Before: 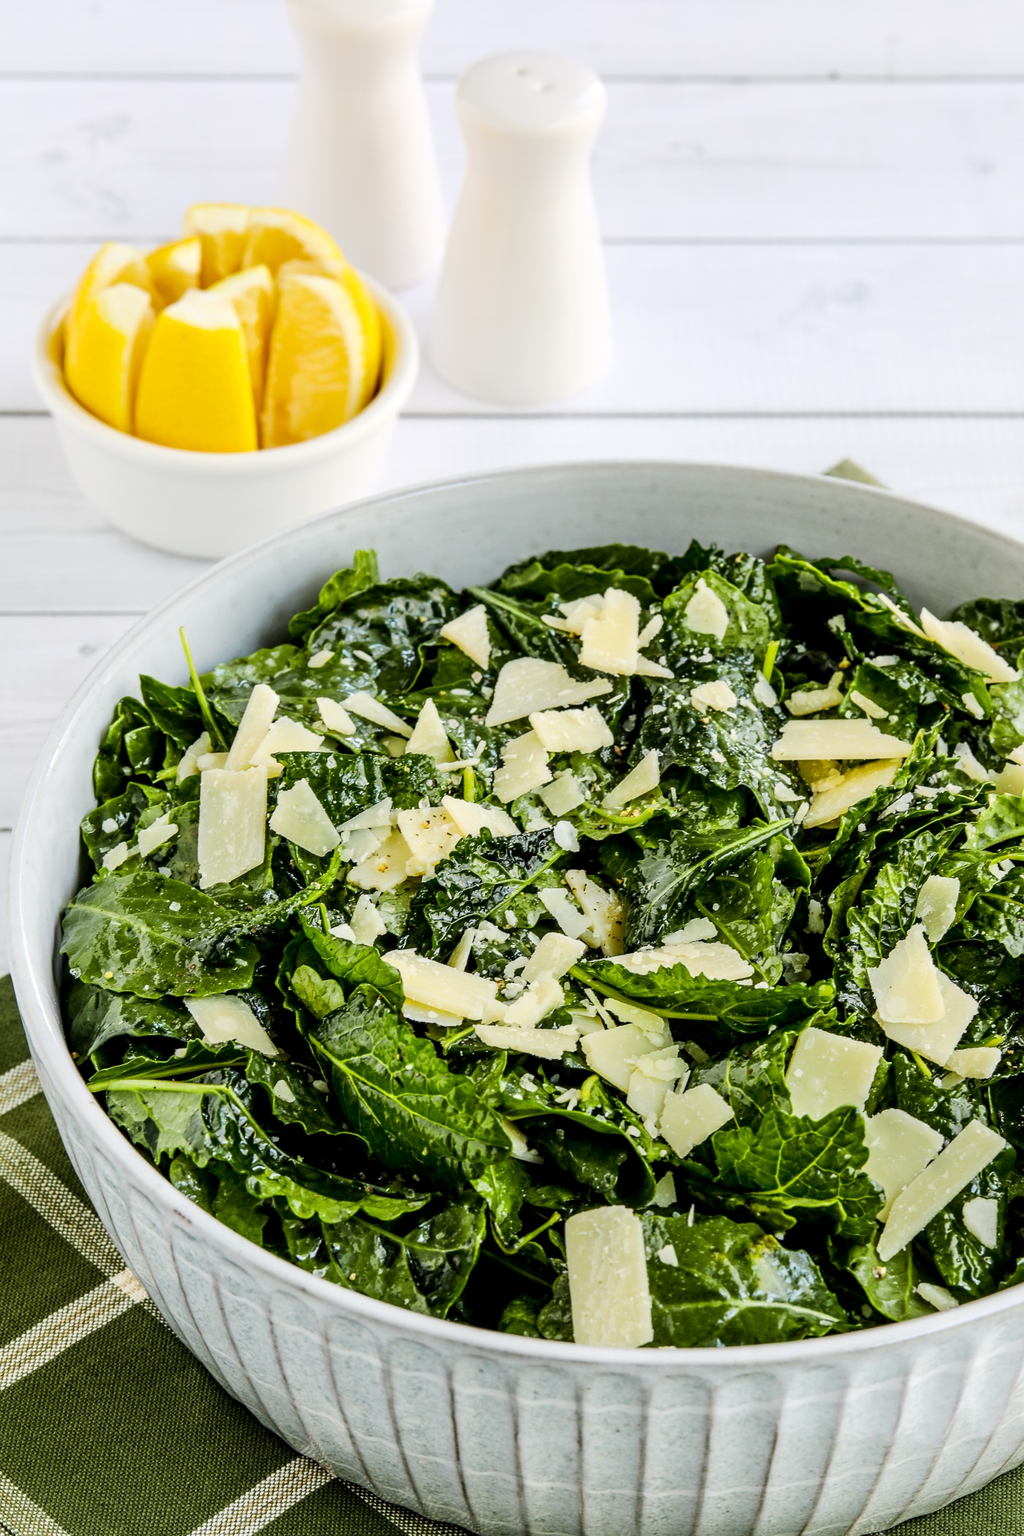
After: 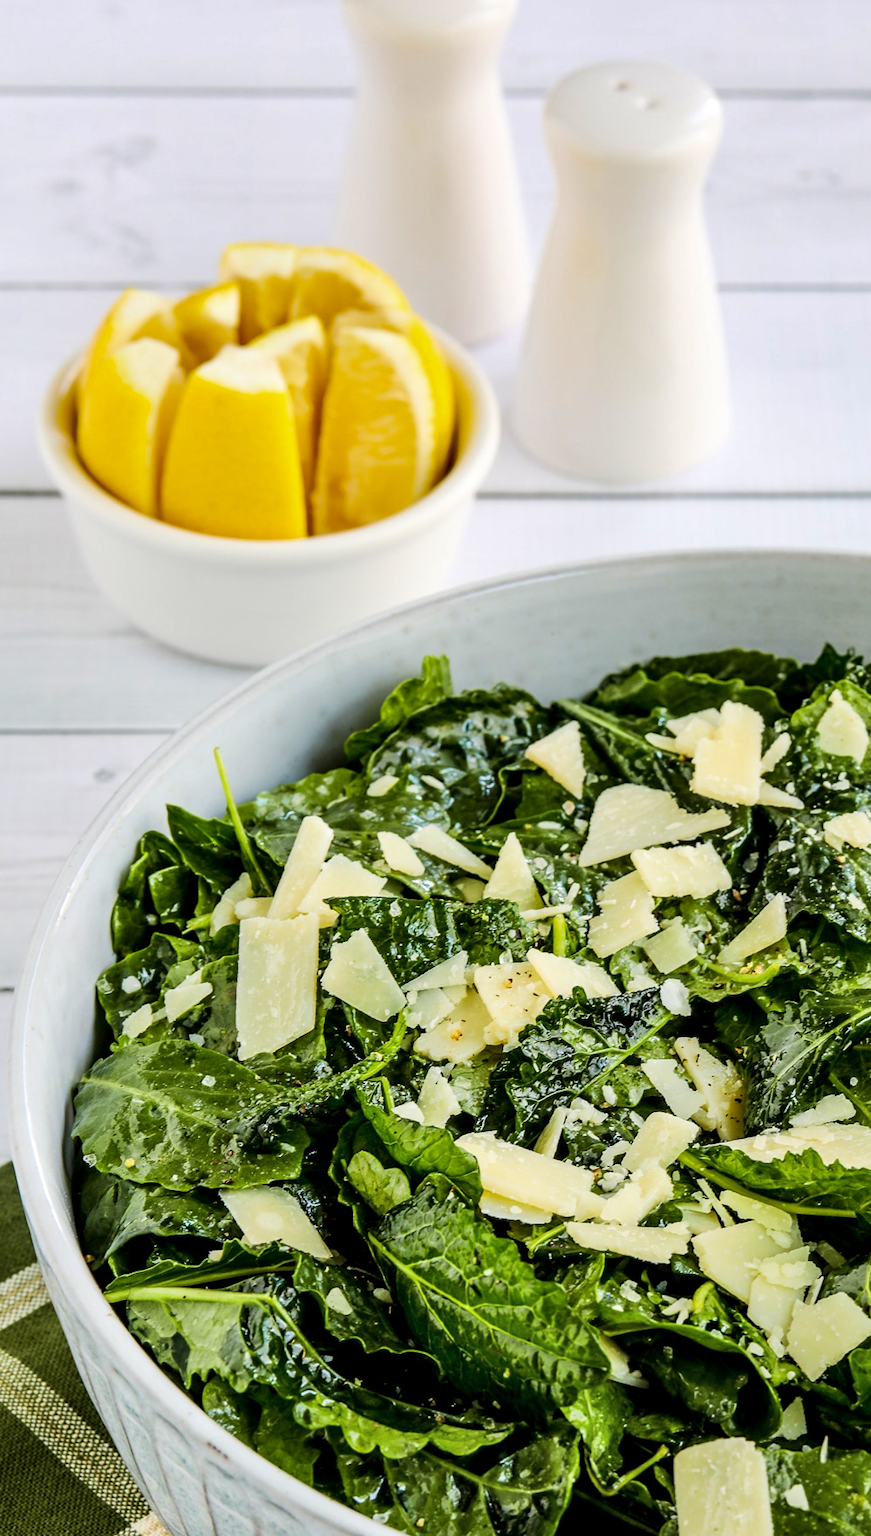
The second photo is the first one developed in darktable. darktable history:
crop: right 28.595%, bottom 16.116%
shadows and highlights: shadows 48.82, highlights -40.87, soften with gaussian
velvia: on, module defaults
